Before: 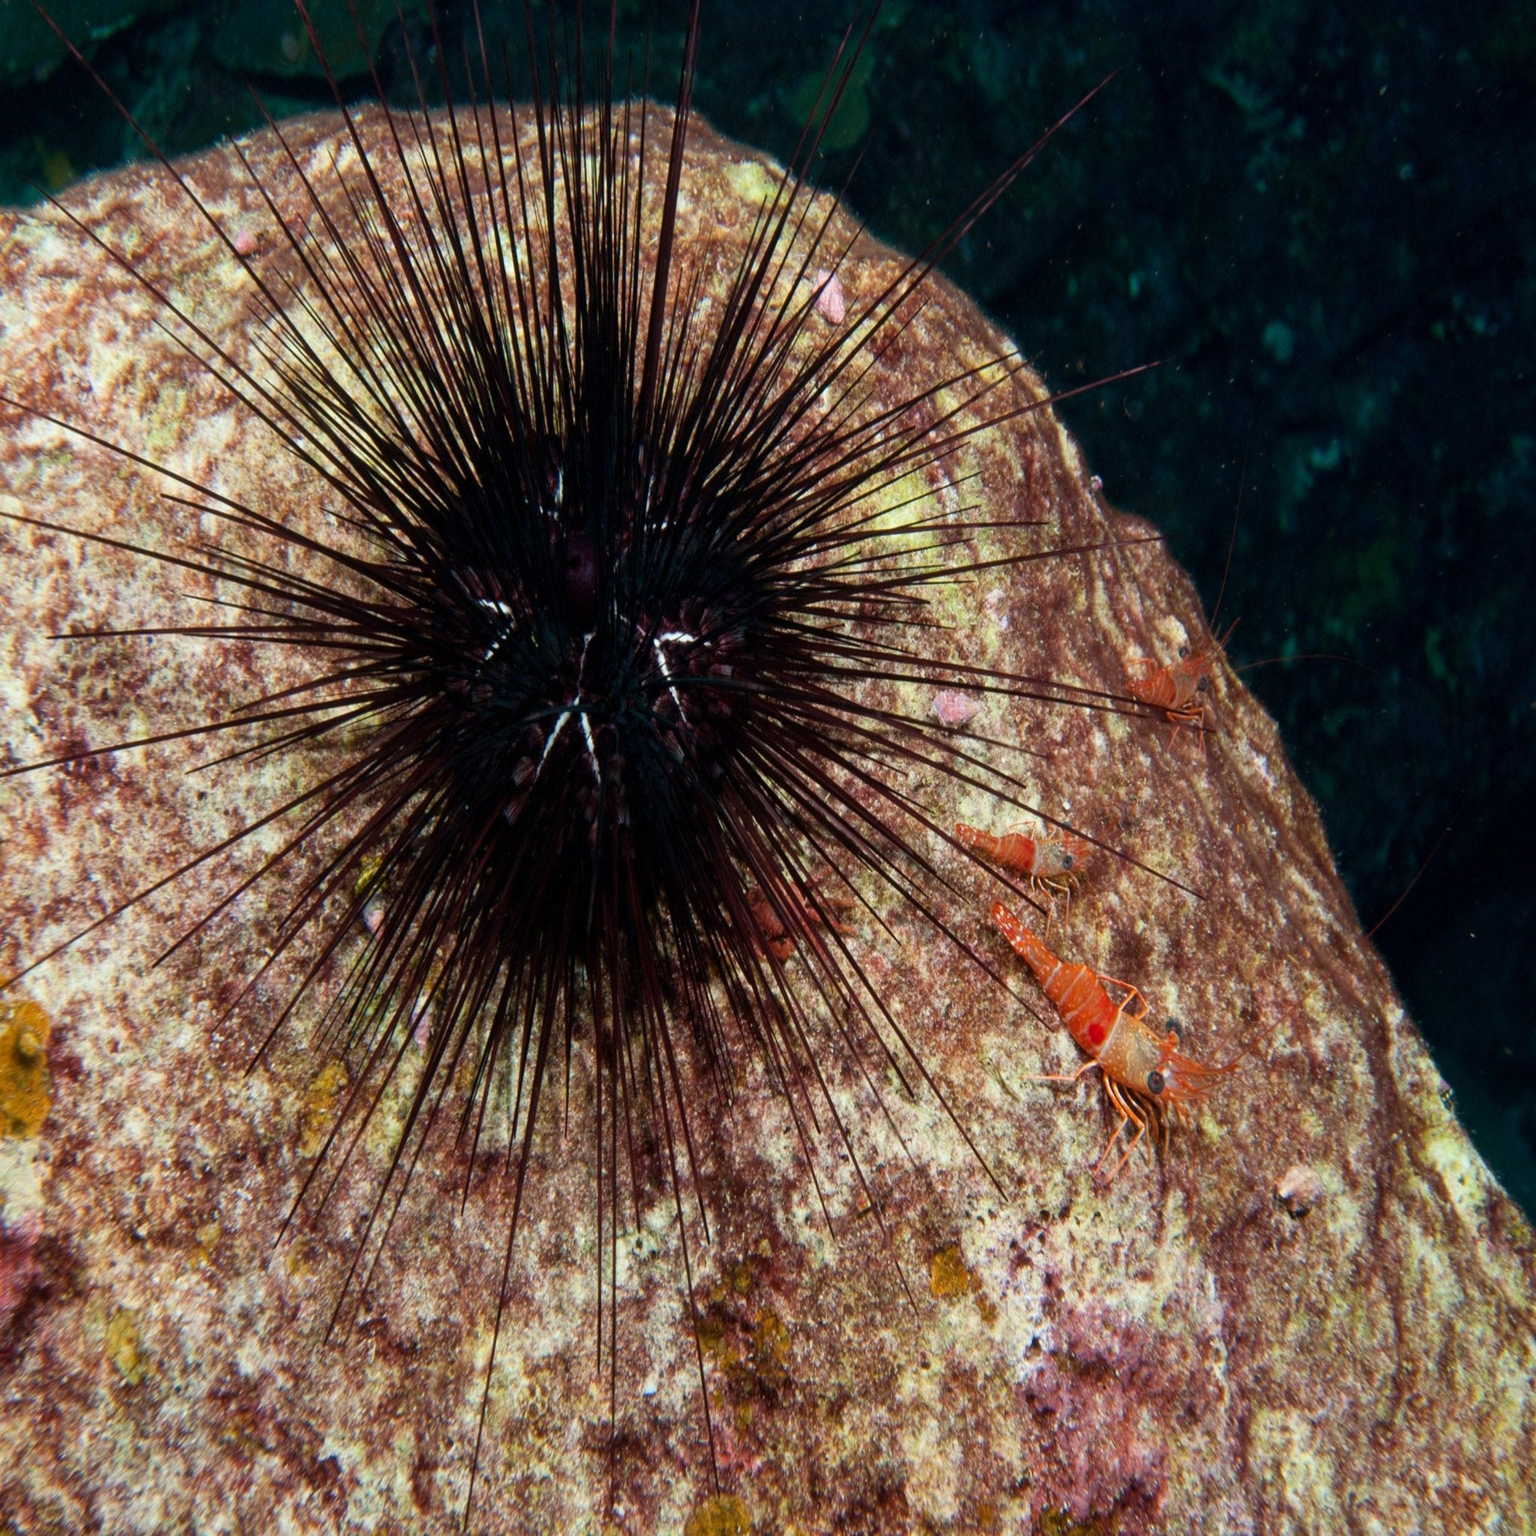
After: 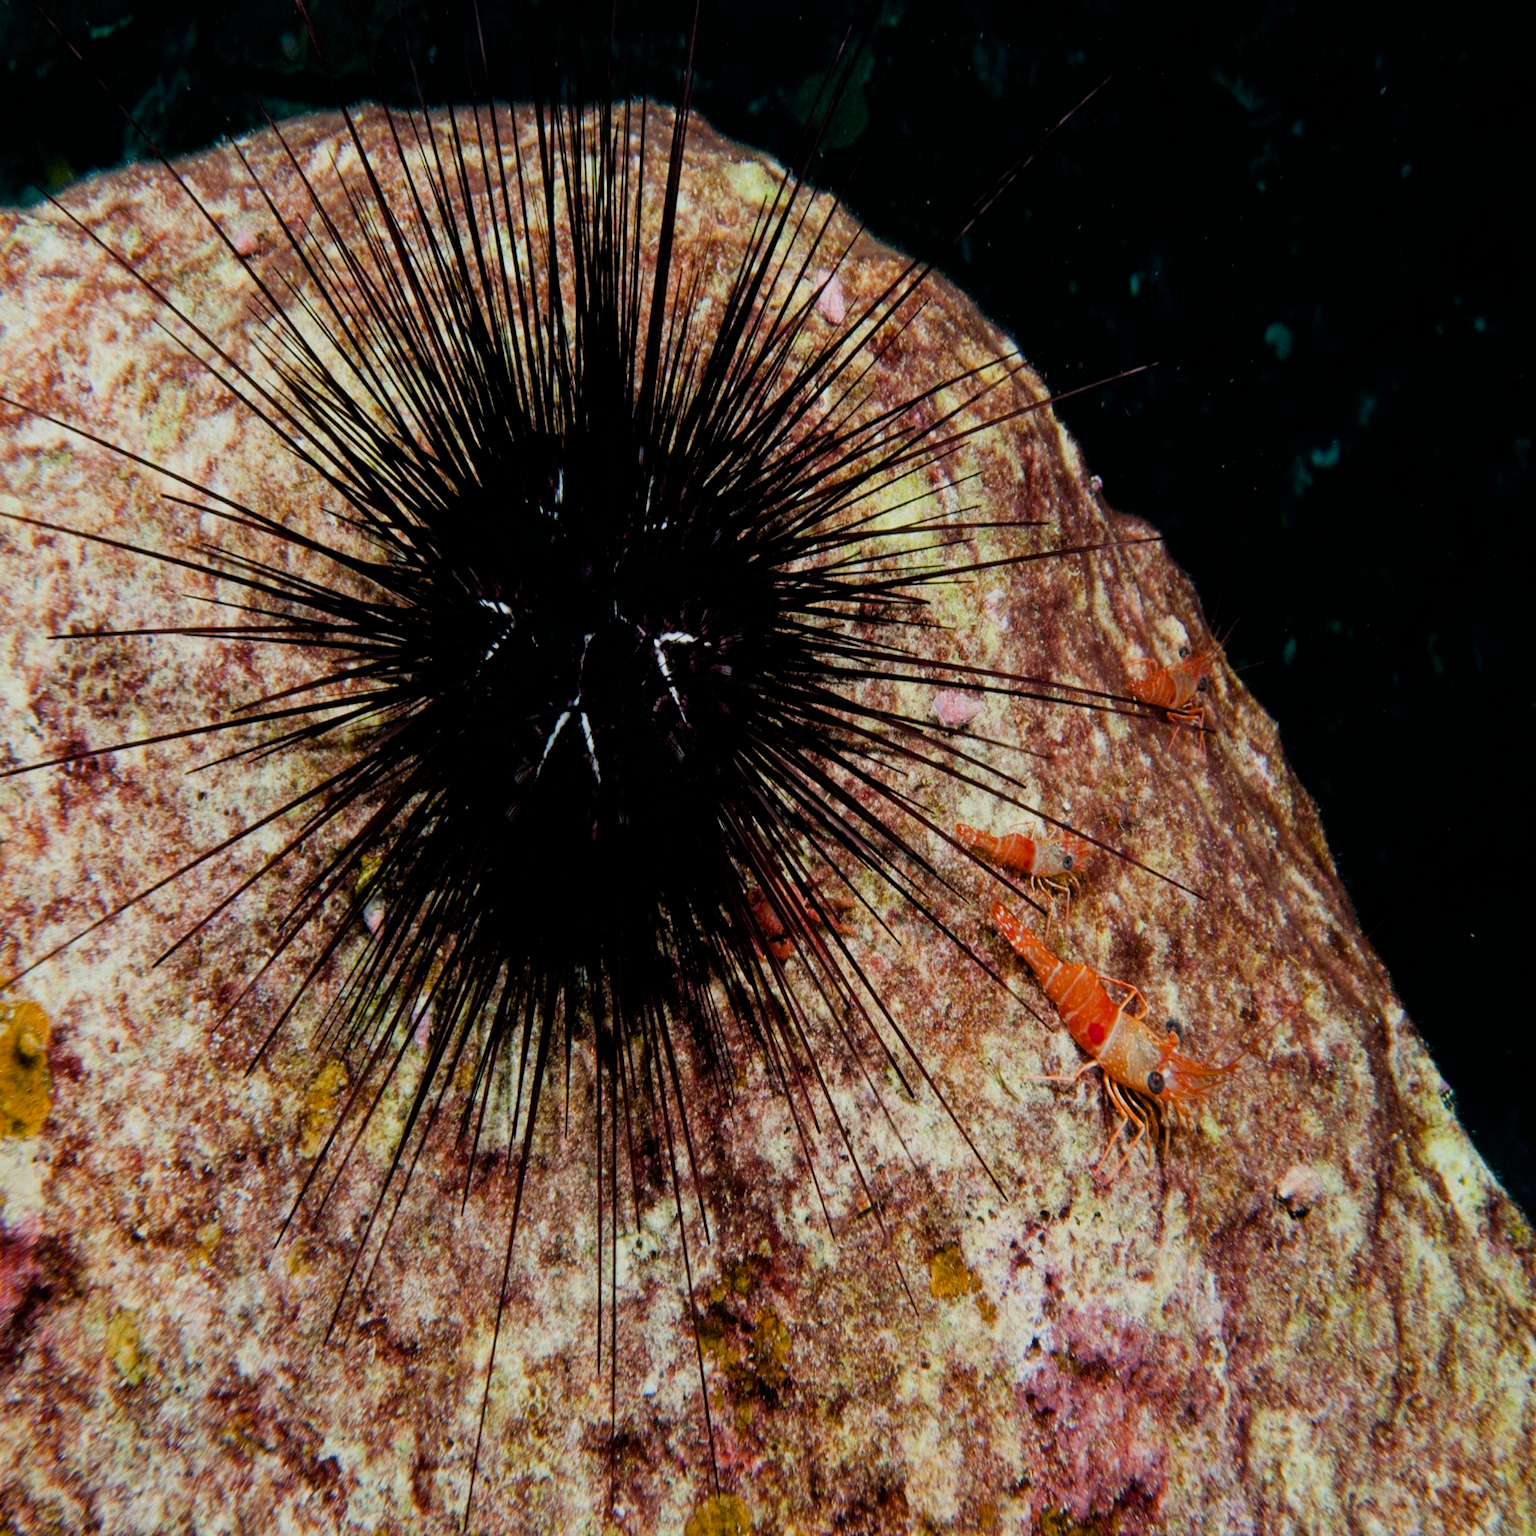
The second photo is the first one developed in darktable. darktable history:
color balance rgb: perceptual saturation grading › global saturation 20%, perceptual saturation grading › highlights -25%, perceptual saturation grading › shadows 25%
filmic rgb: black relative exposure -5 EV, hardness 2.88, contrast 1.1
